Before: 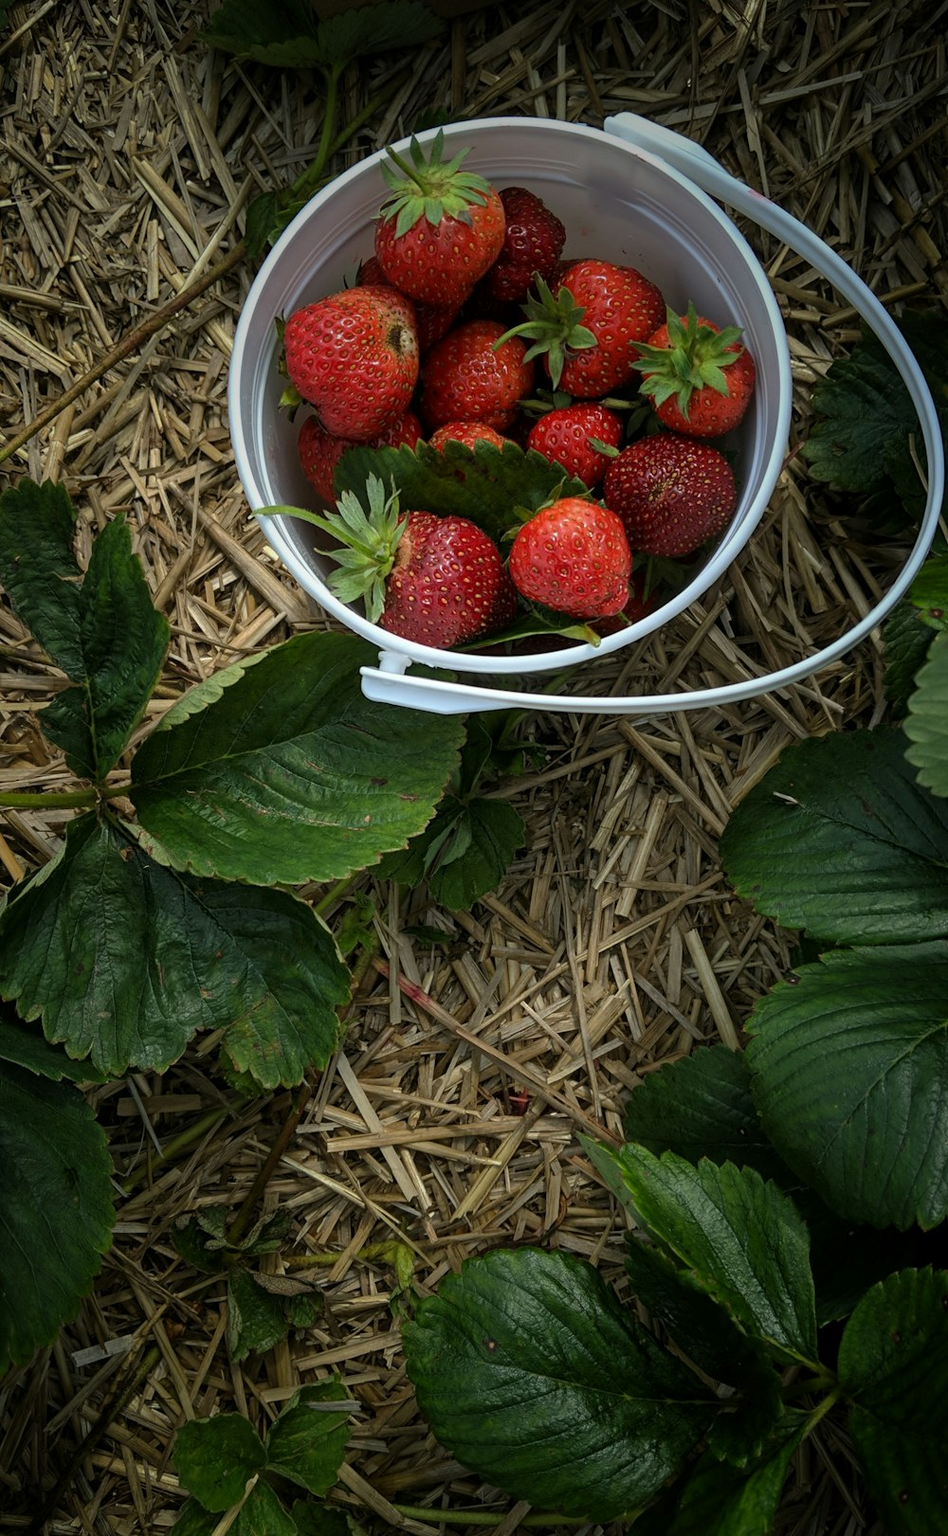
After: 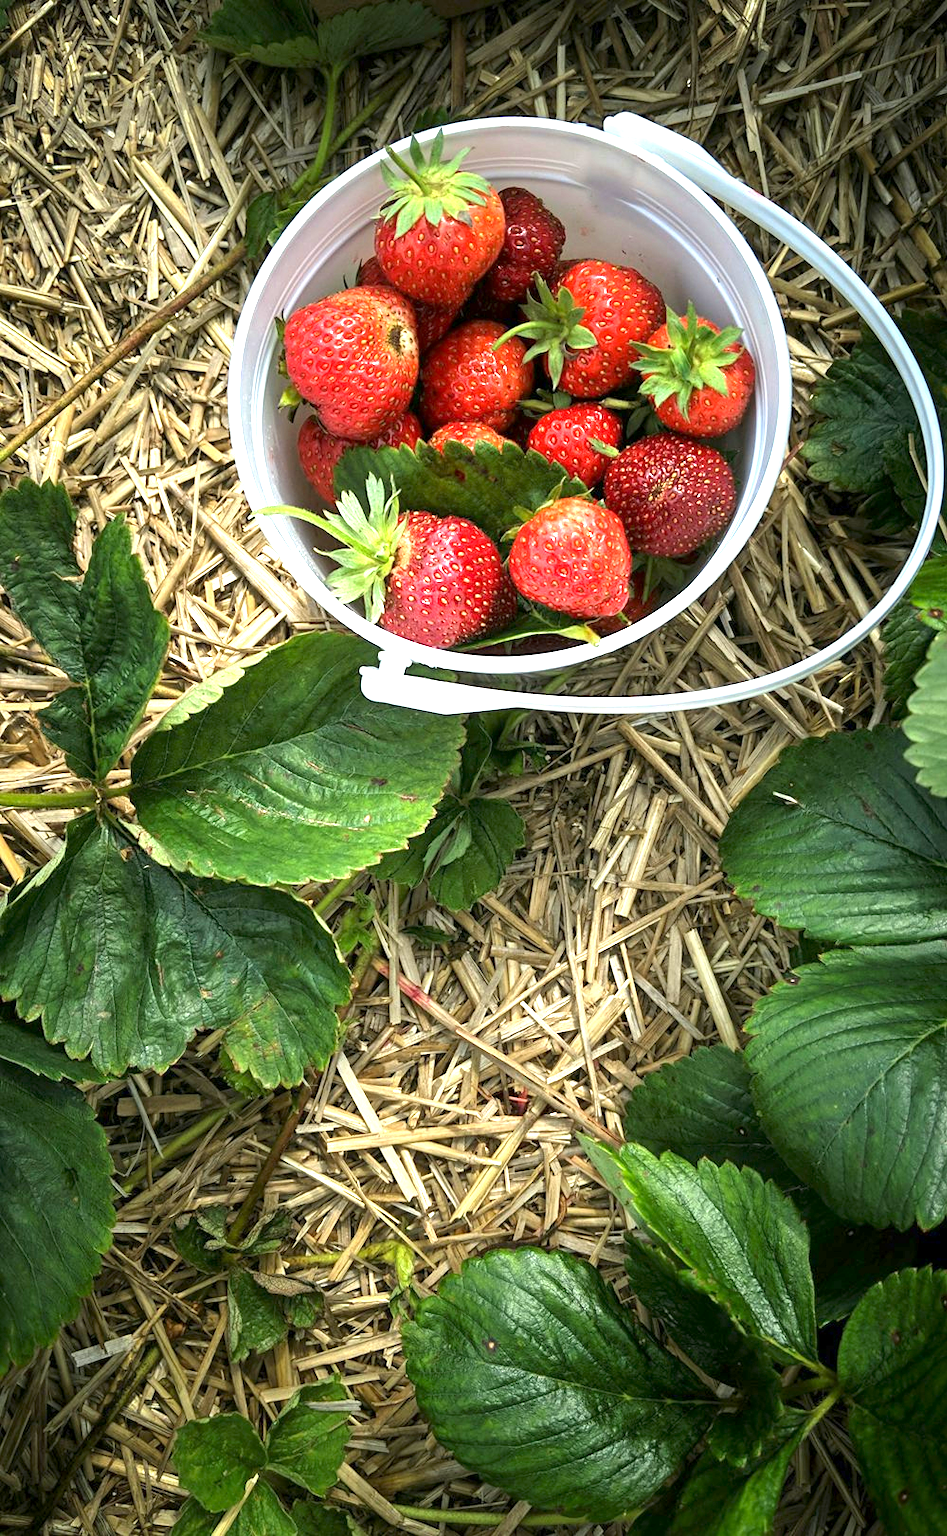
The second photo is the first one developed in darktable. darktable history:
exposure: exposure 2.185 EV, compensate exposure bias true, compensate highlight preservation false
